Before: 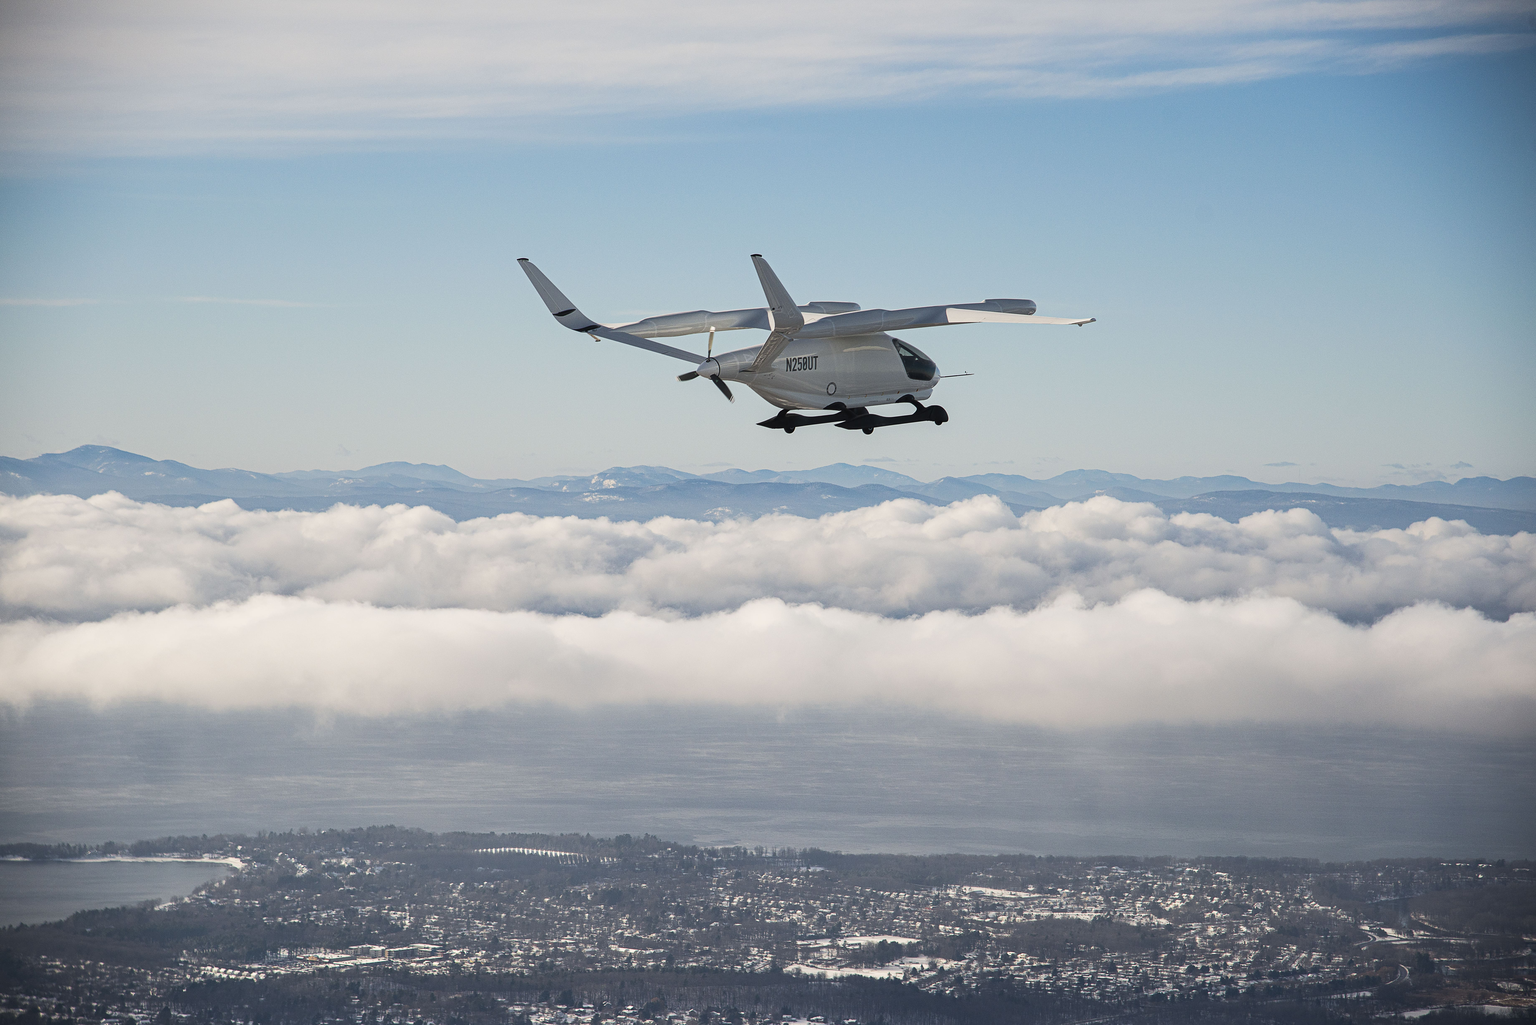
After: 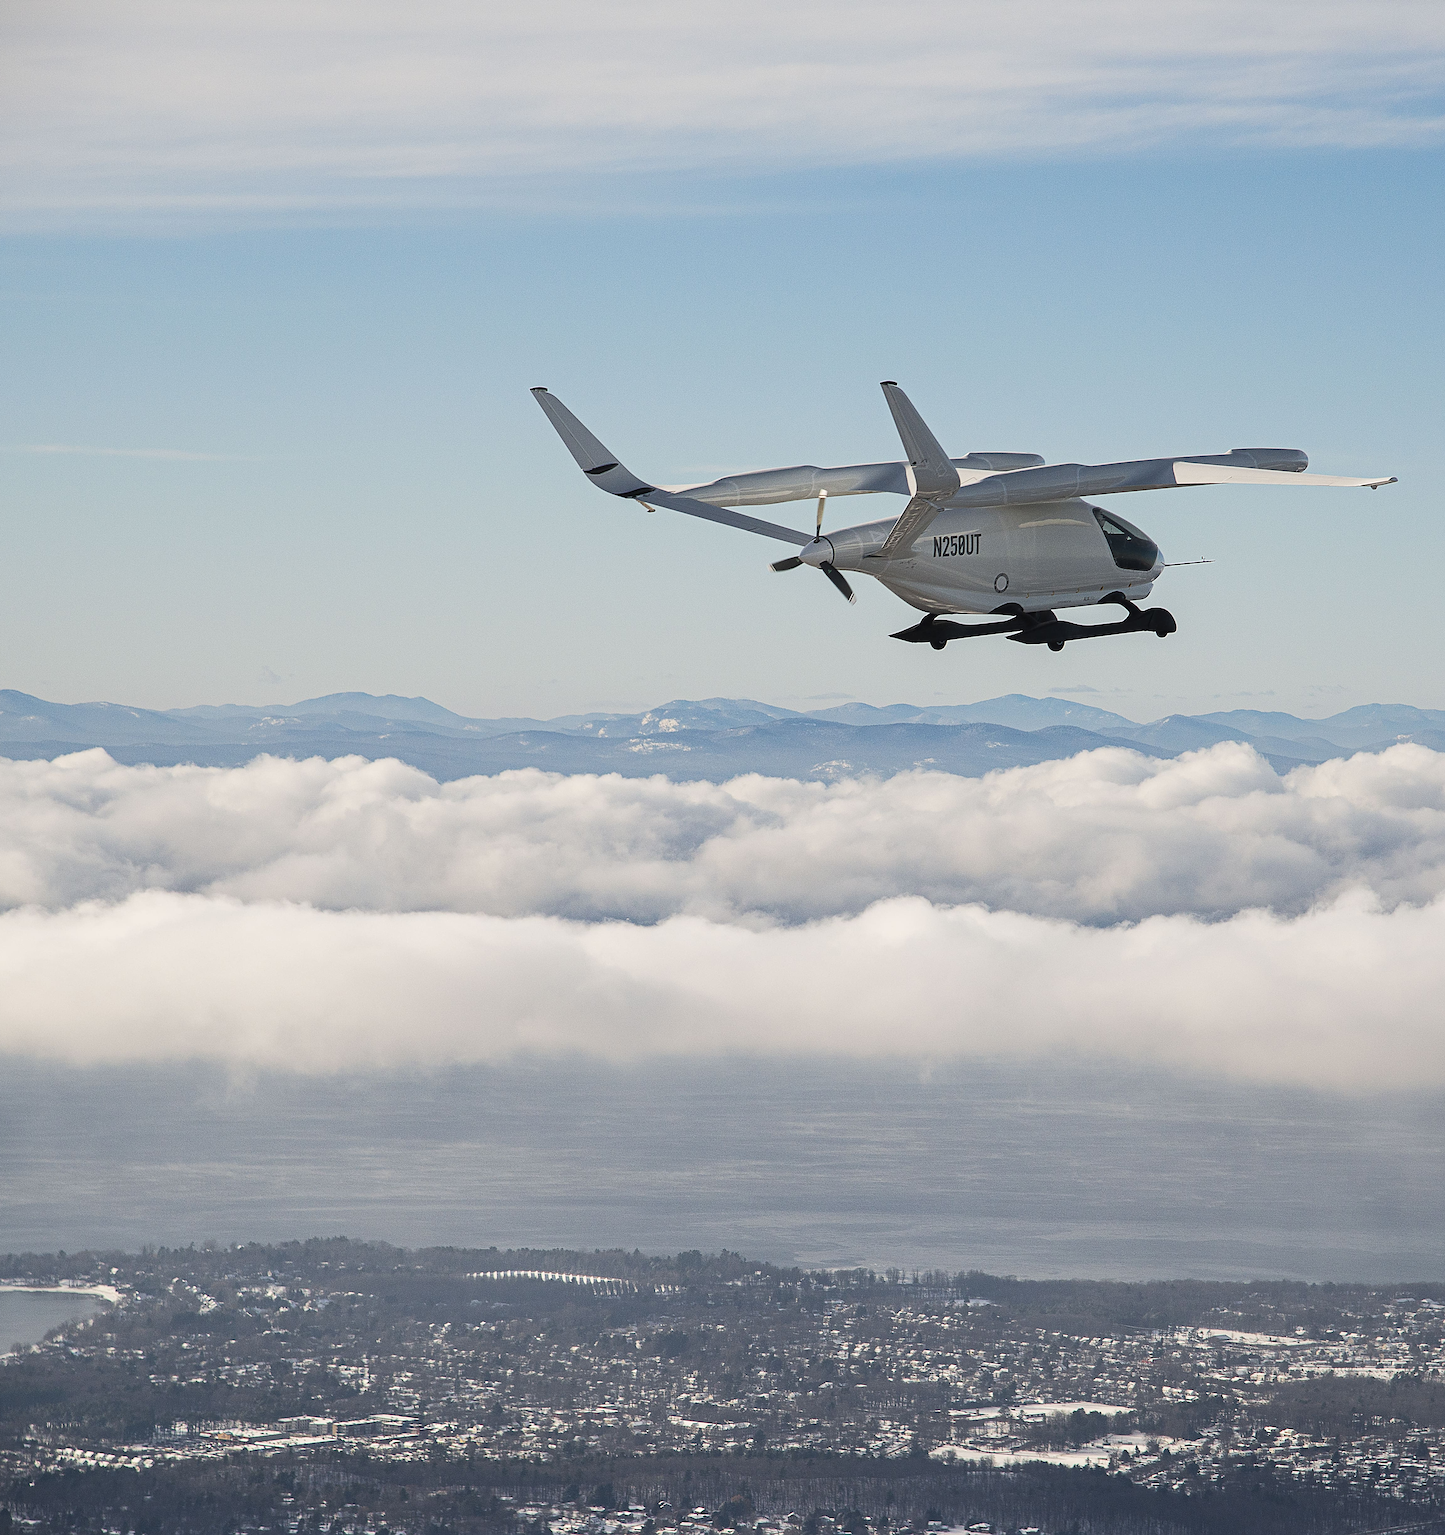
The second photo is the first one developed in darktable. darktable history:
crop: left 10.644%, right 26.528%
sharpen: on, module defaults
